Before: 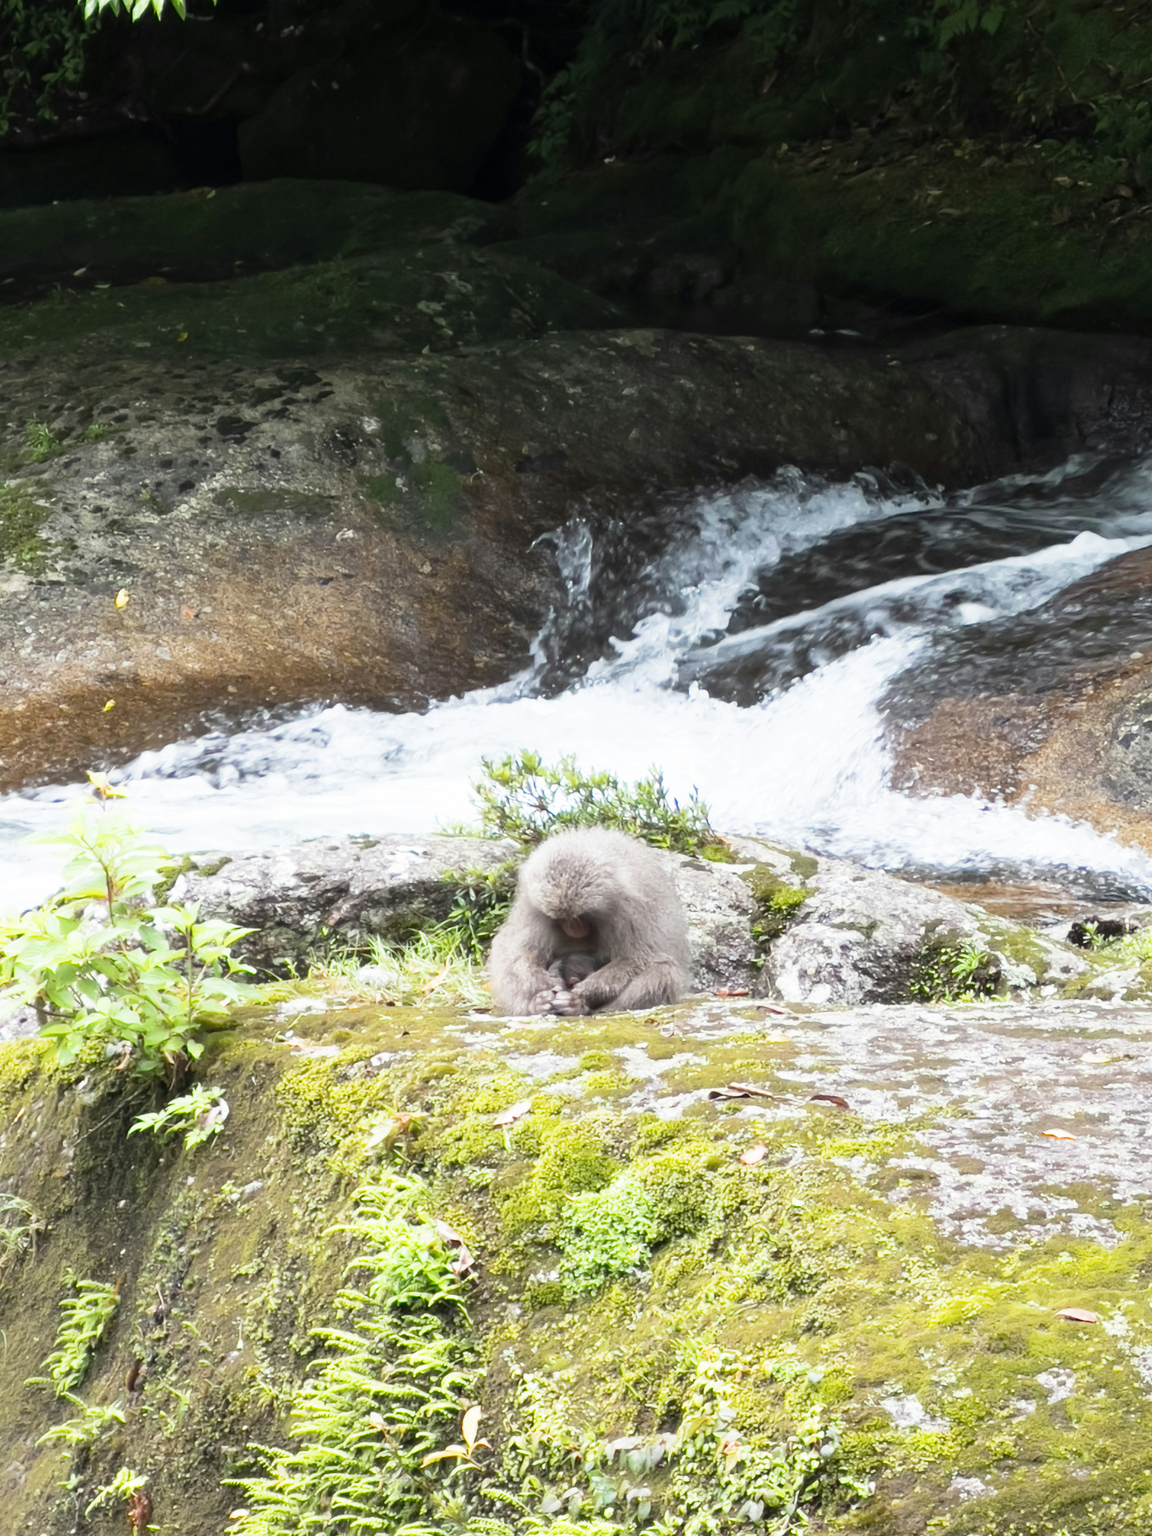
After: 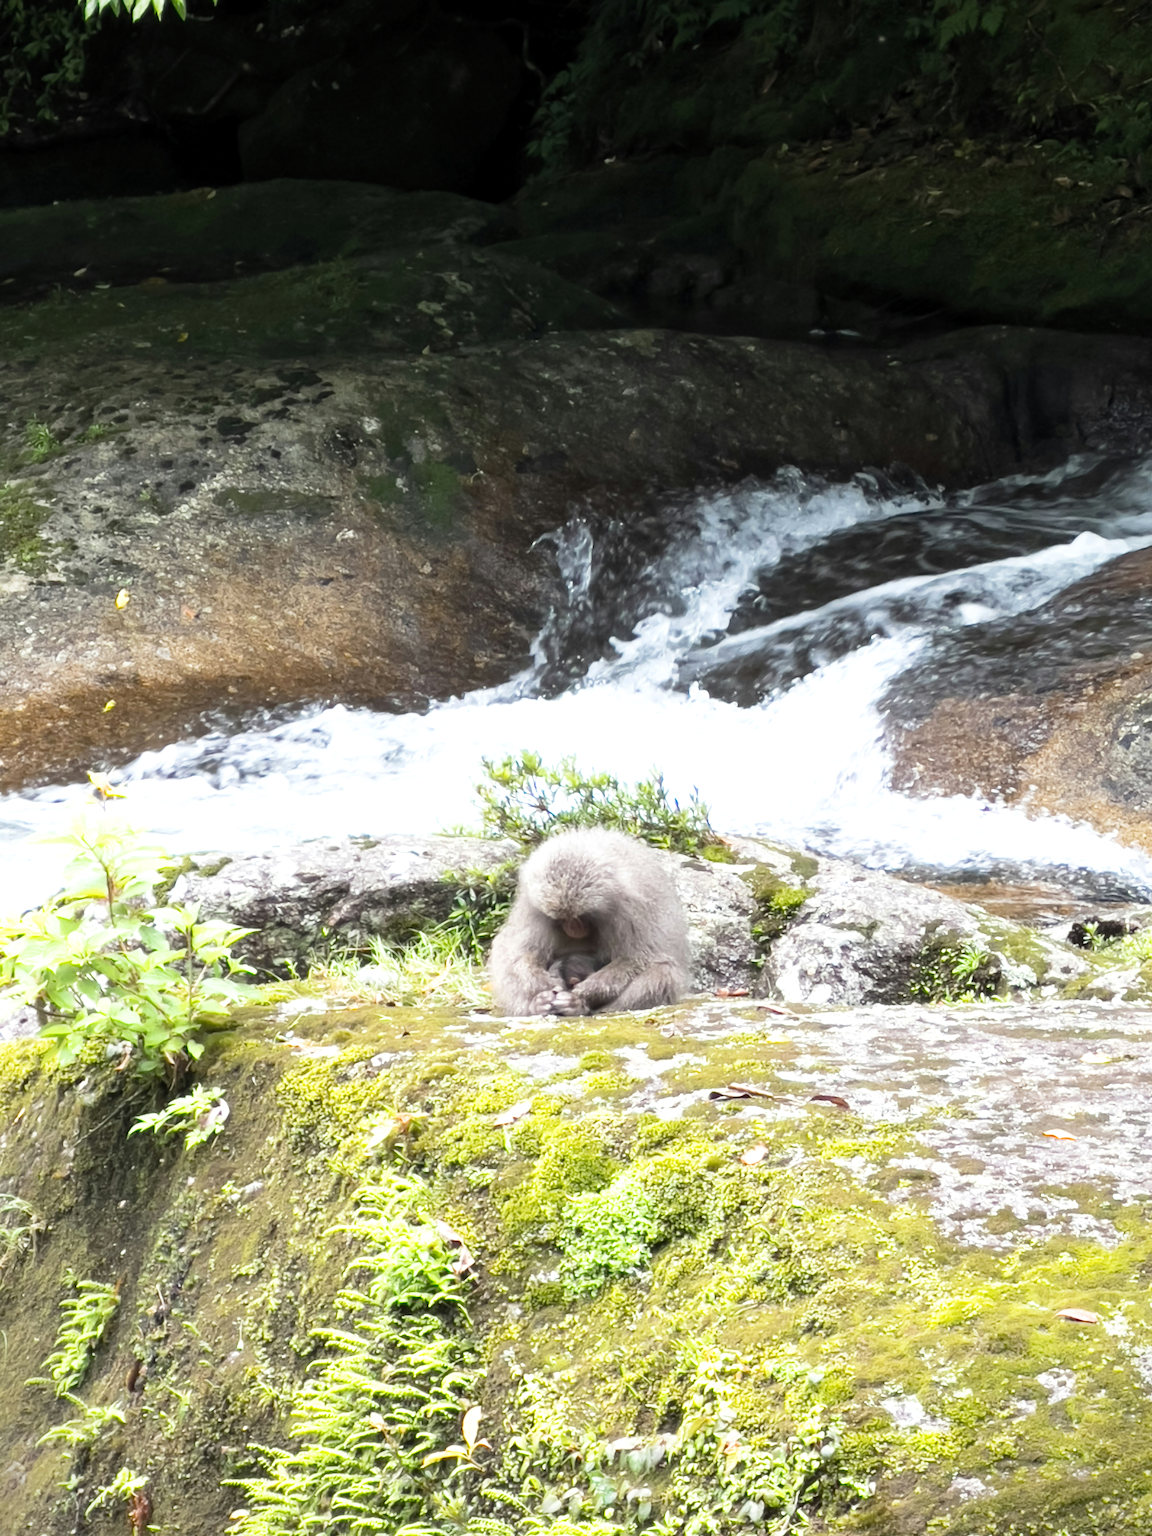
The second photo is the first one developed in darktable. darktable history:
vignetting: fall-off start 100.99%, saturation -0.03
levels: black 0.076%, levels [0.016, 0.484, 0.953]
